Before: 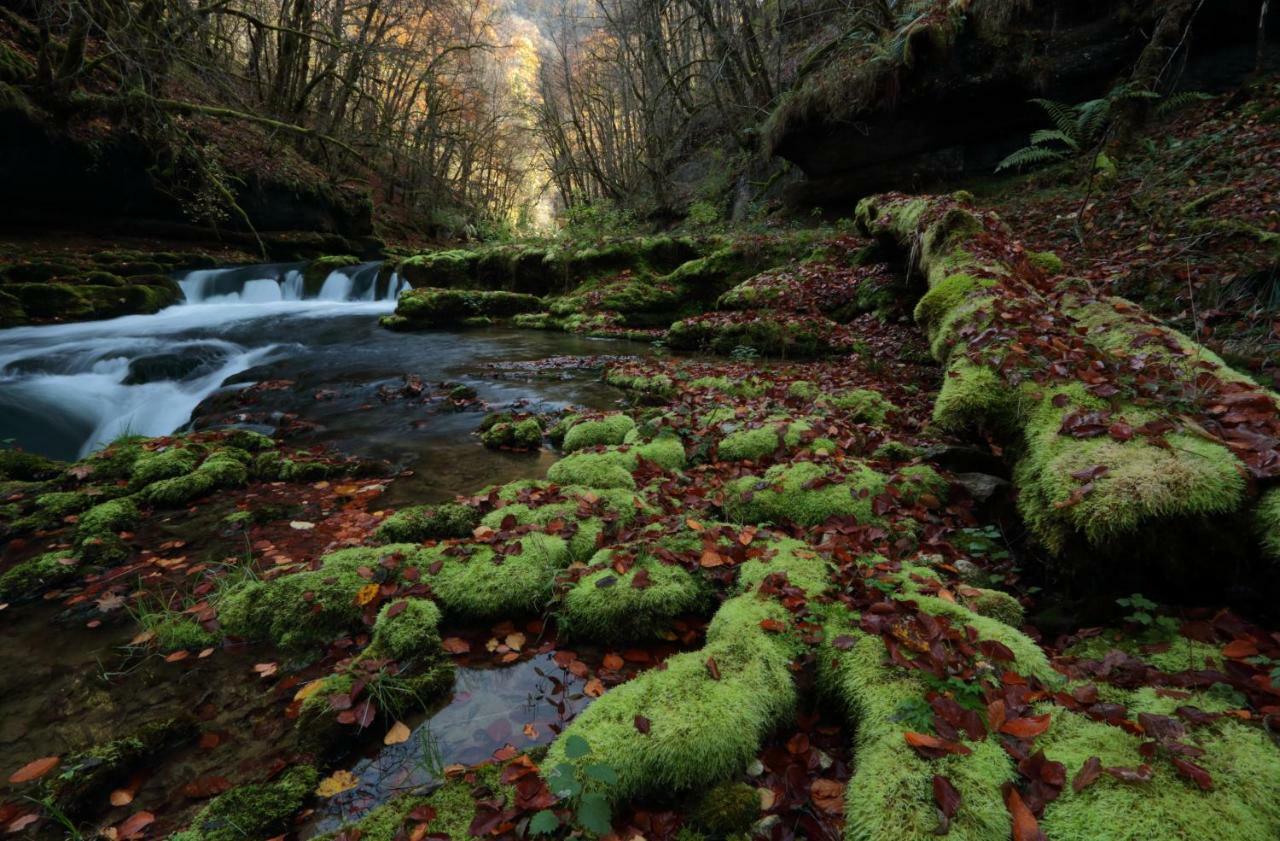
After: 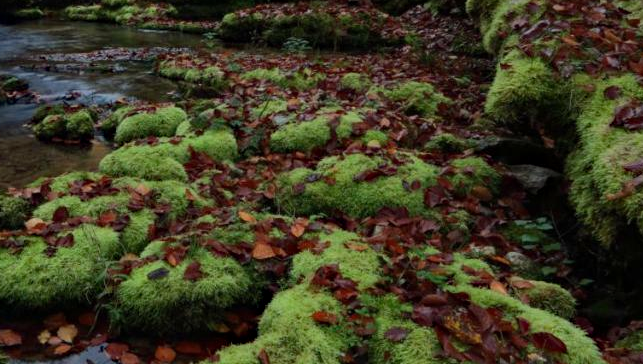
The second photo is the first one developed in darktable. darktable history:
crop: left 35.03%, top 36.625%, right 14.663%, bottom 20.057%
haze removal: strength 0.29, distance 0.25, compatibility mode true, adaptive false
